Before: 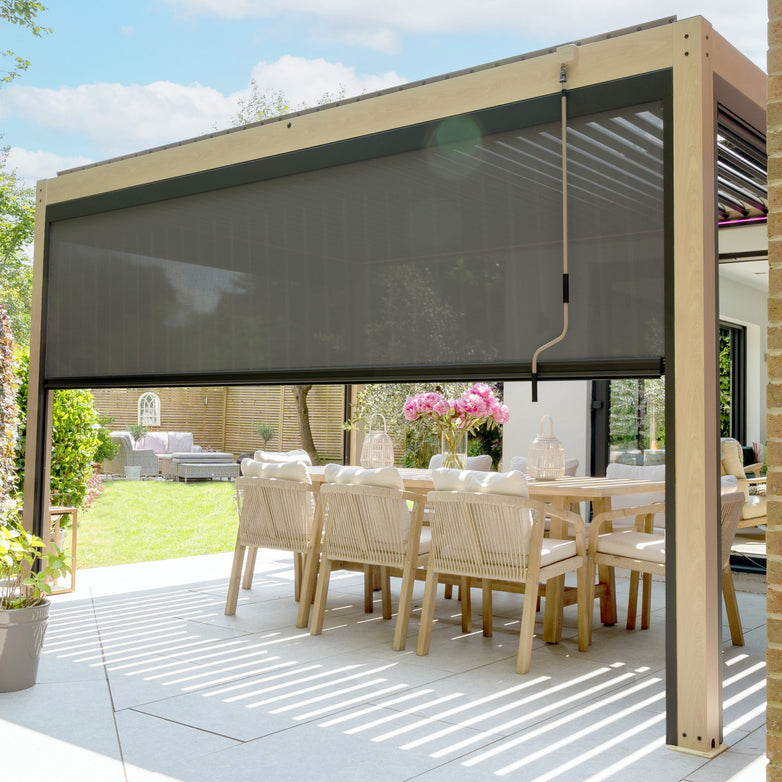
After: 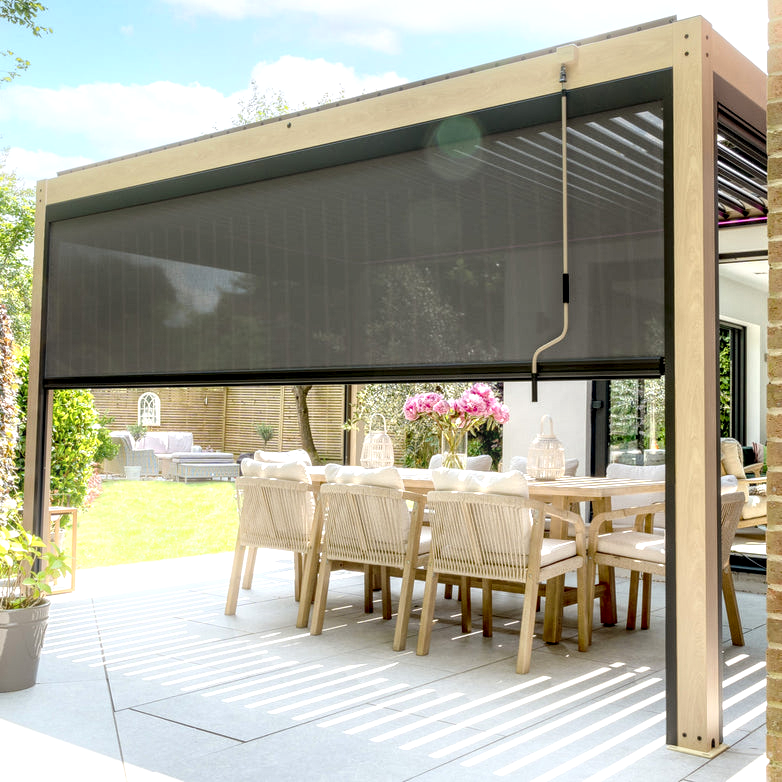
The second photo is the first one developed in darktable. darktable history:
bloom: size 9%, threshold 100%, strength 7%
exposure: exposure 0.207 EV, compensate highlight preservation false
local contrast: highlights 65%, shadows 54%, detail 169%, midtone range 0.514
